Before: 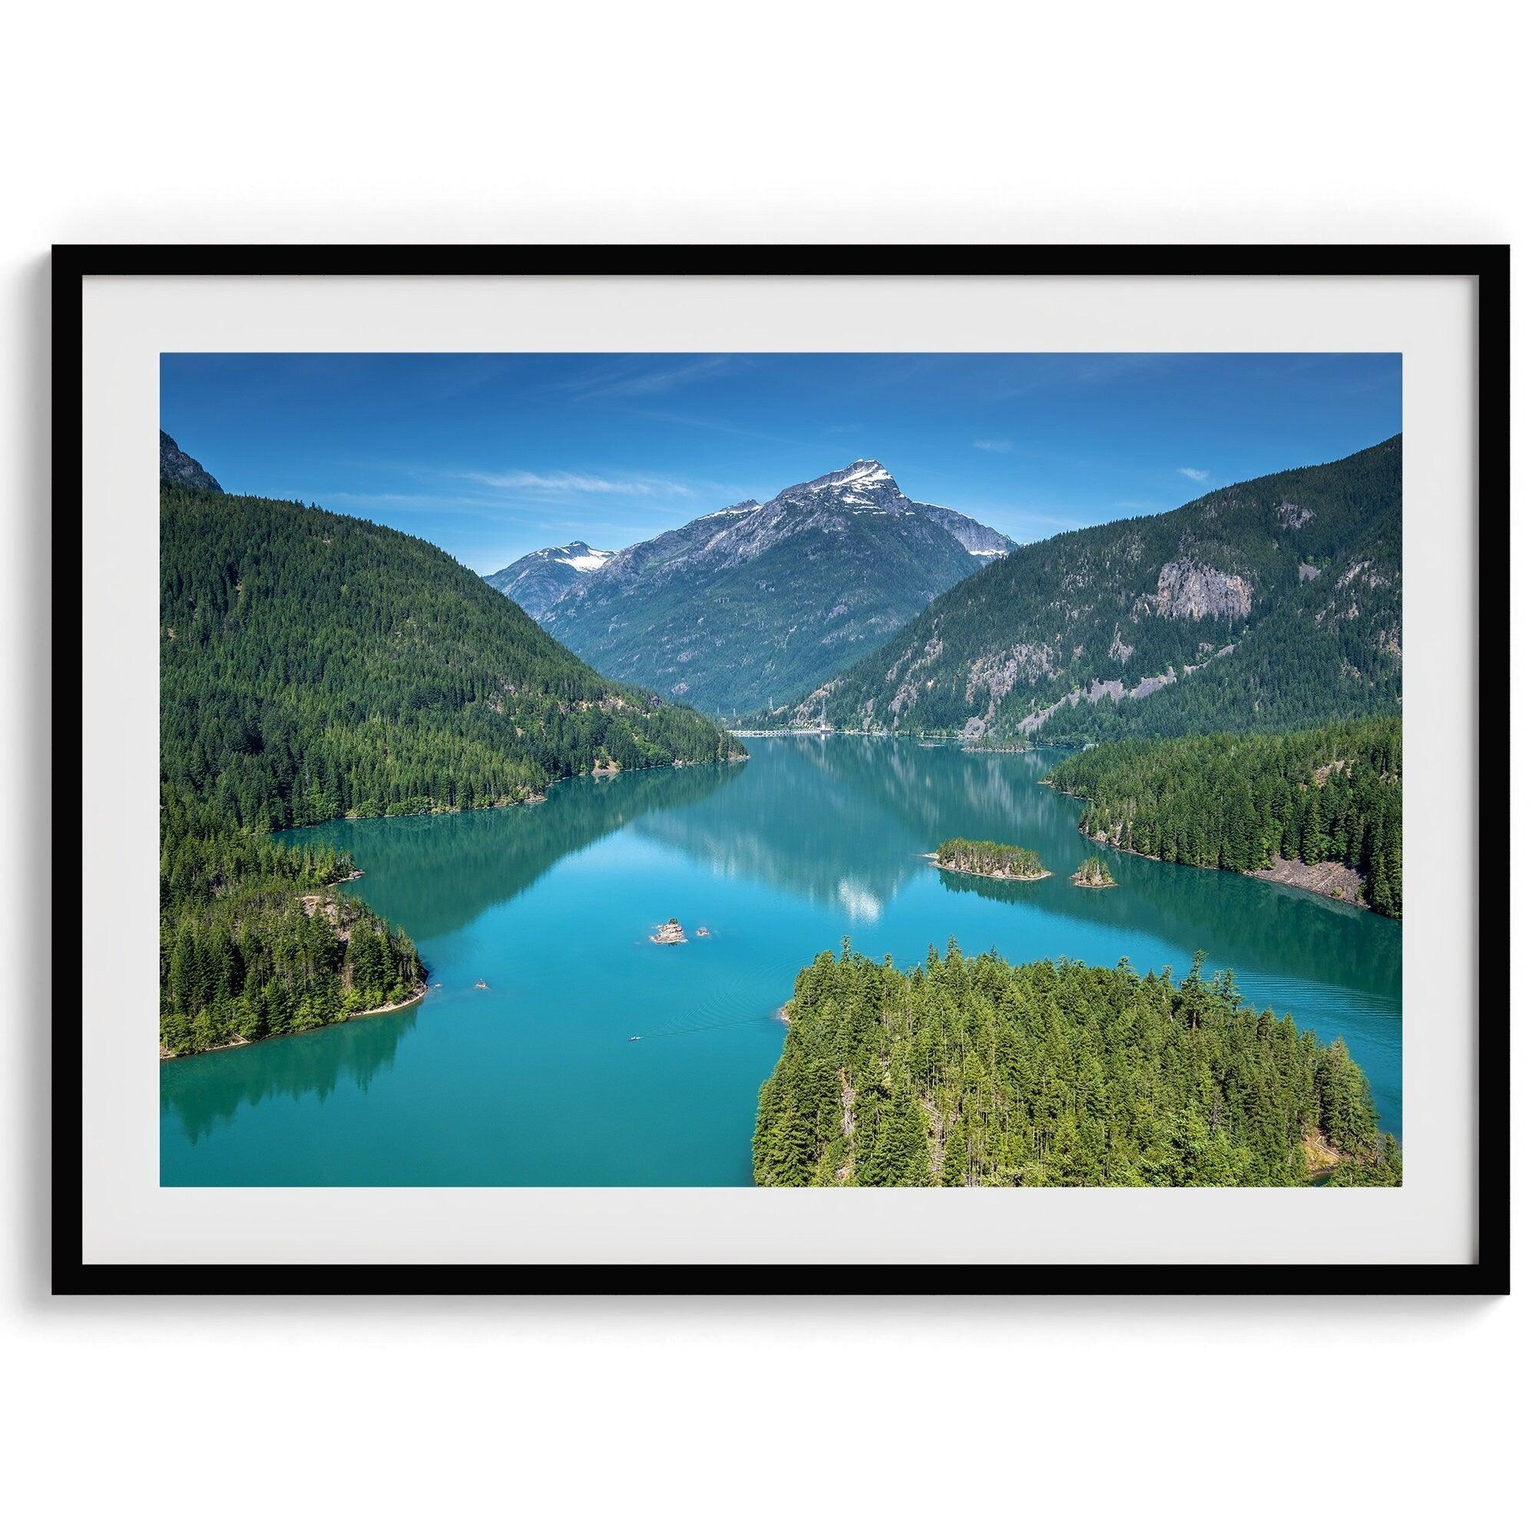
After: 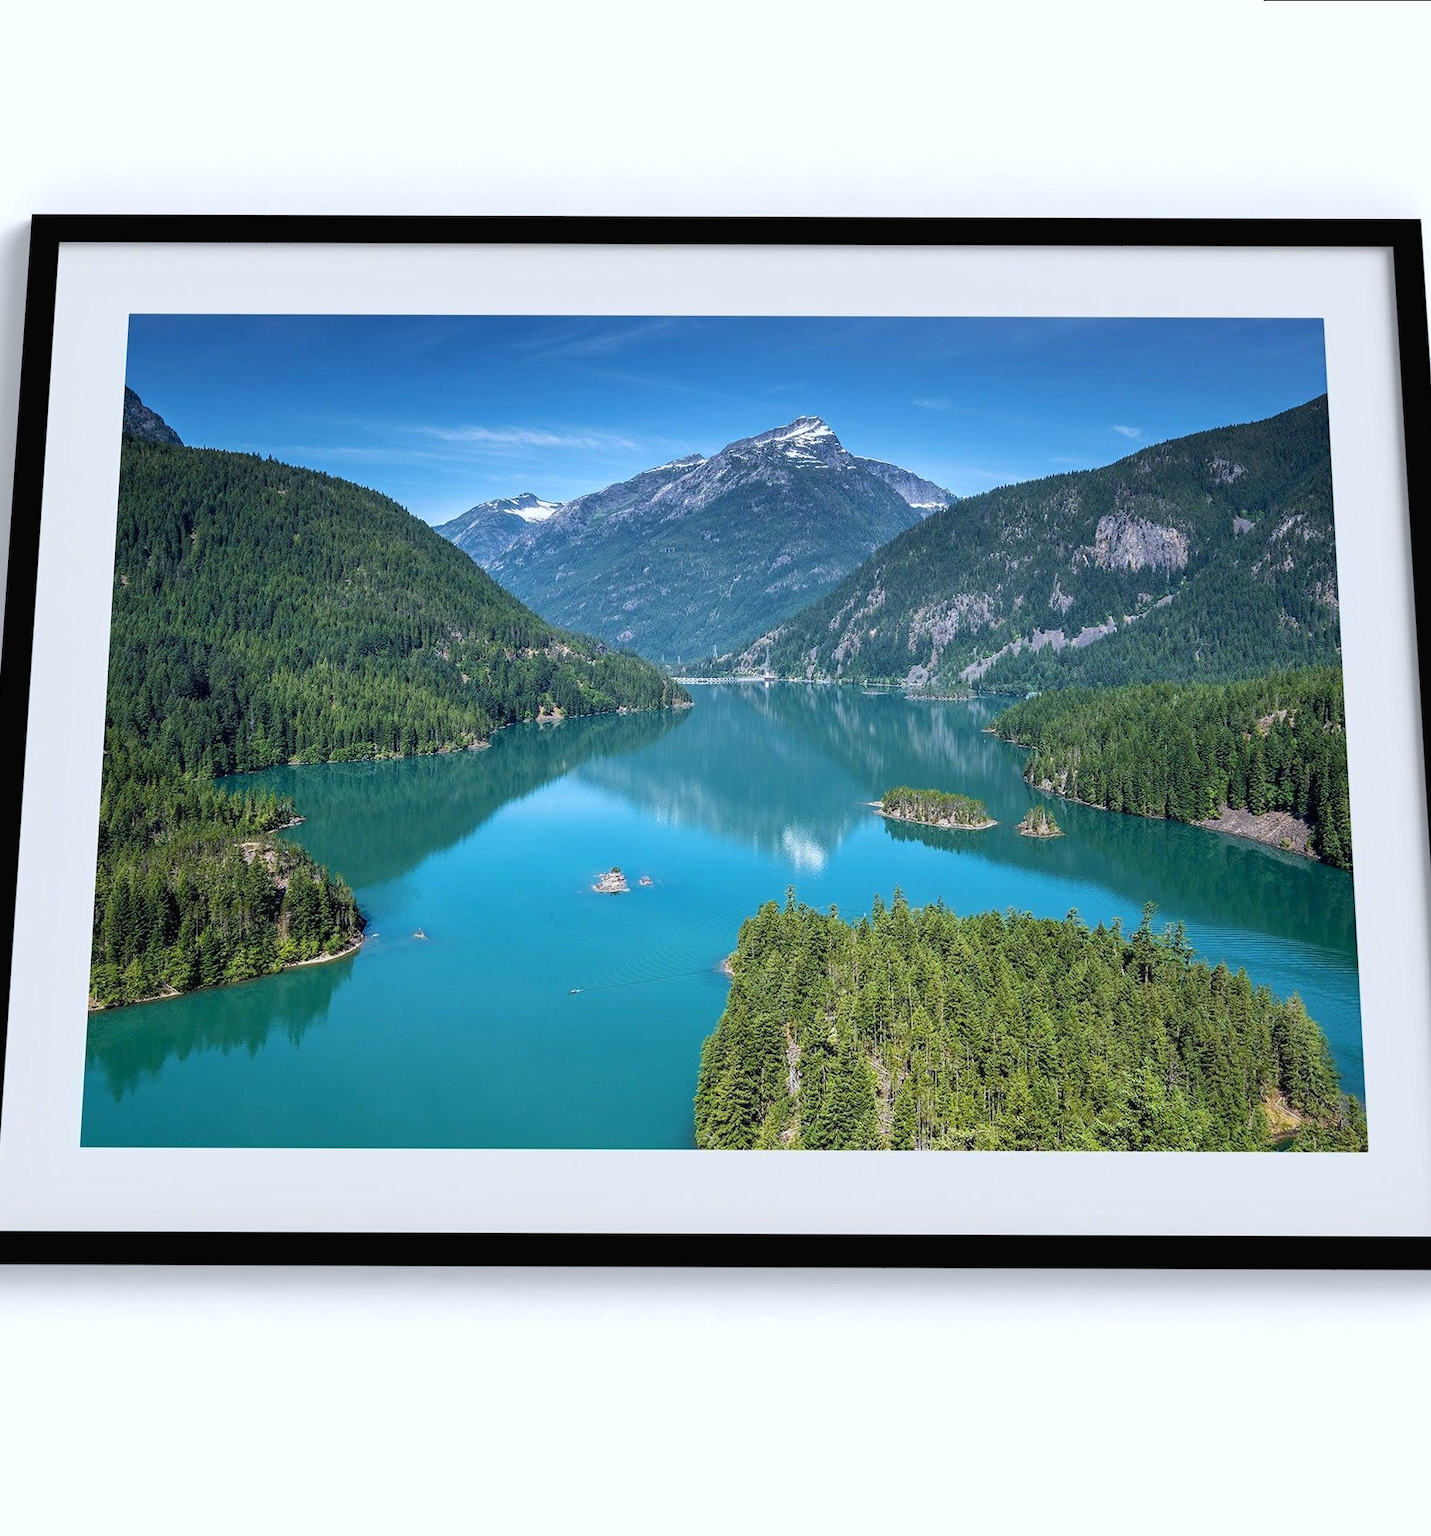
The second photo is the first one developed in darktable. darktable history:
white balance: red 0.967, blue 1.049
rotate and perspective: rotation 0.215°, lens shift (vertical) -0.139, crop left 0.069, crop right 0.939, crop top 0.002, crop bottom 0.996
